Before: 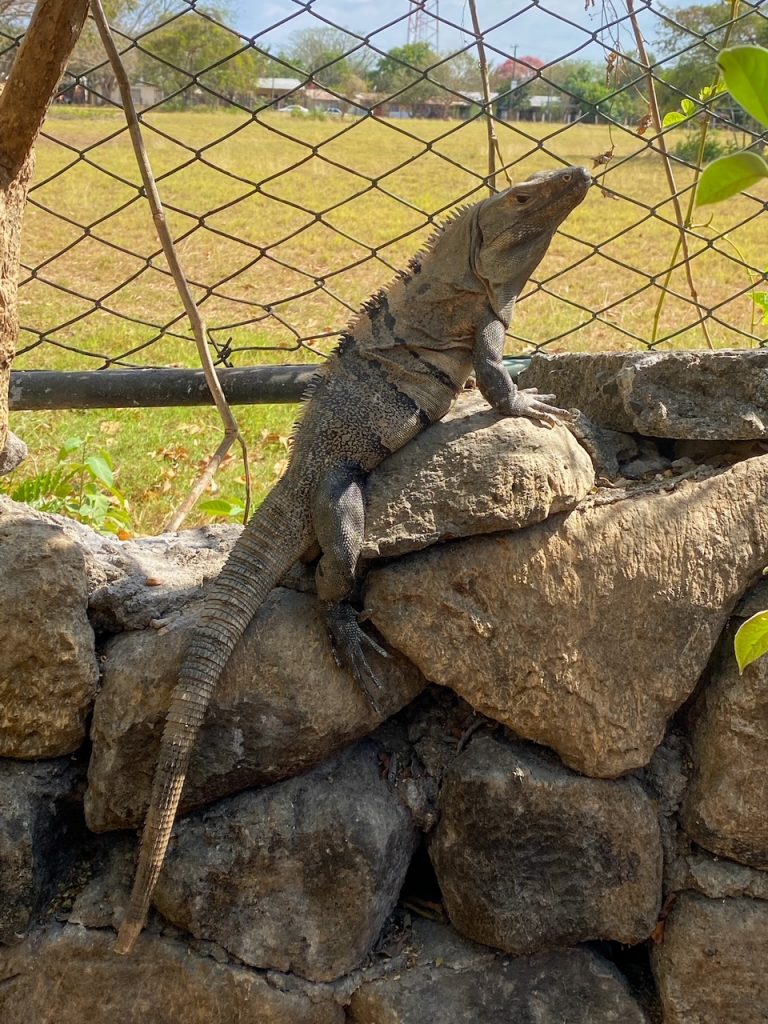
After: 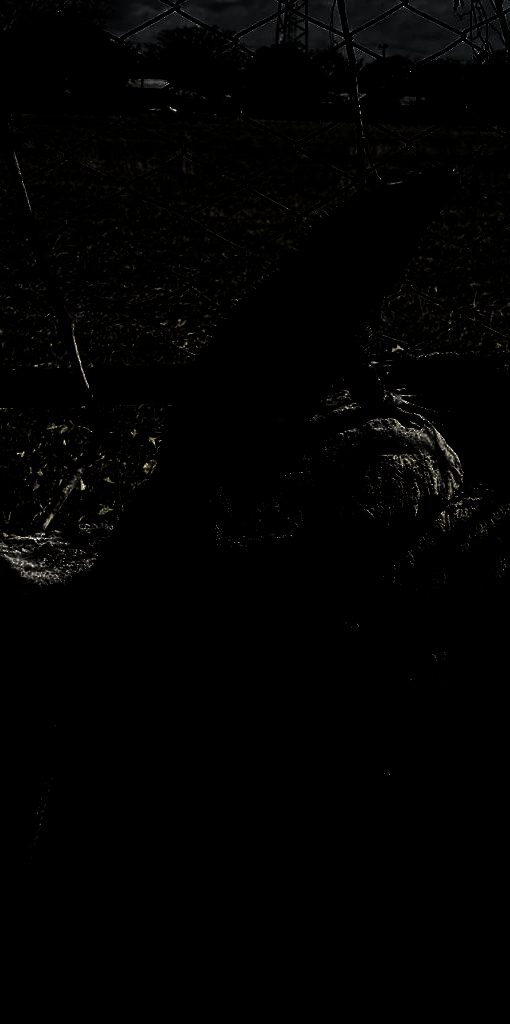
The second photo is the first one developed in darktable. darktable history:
crop: left 17.1%, right 16.43%
levels: levels [0.721, 0.937, 0.997]
